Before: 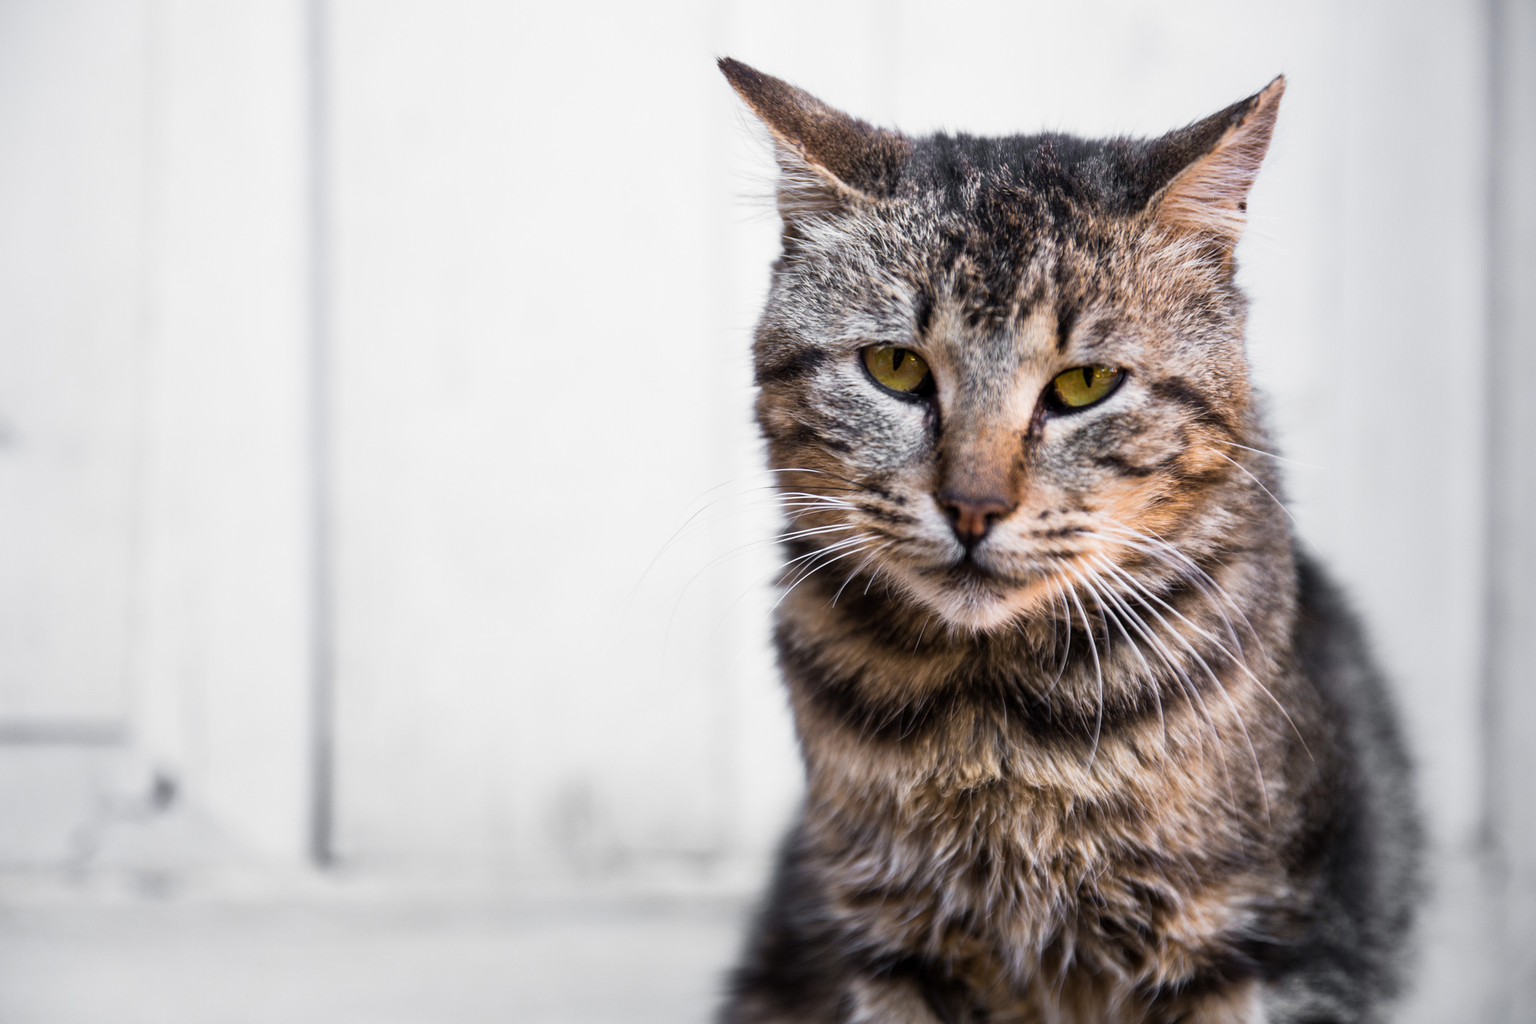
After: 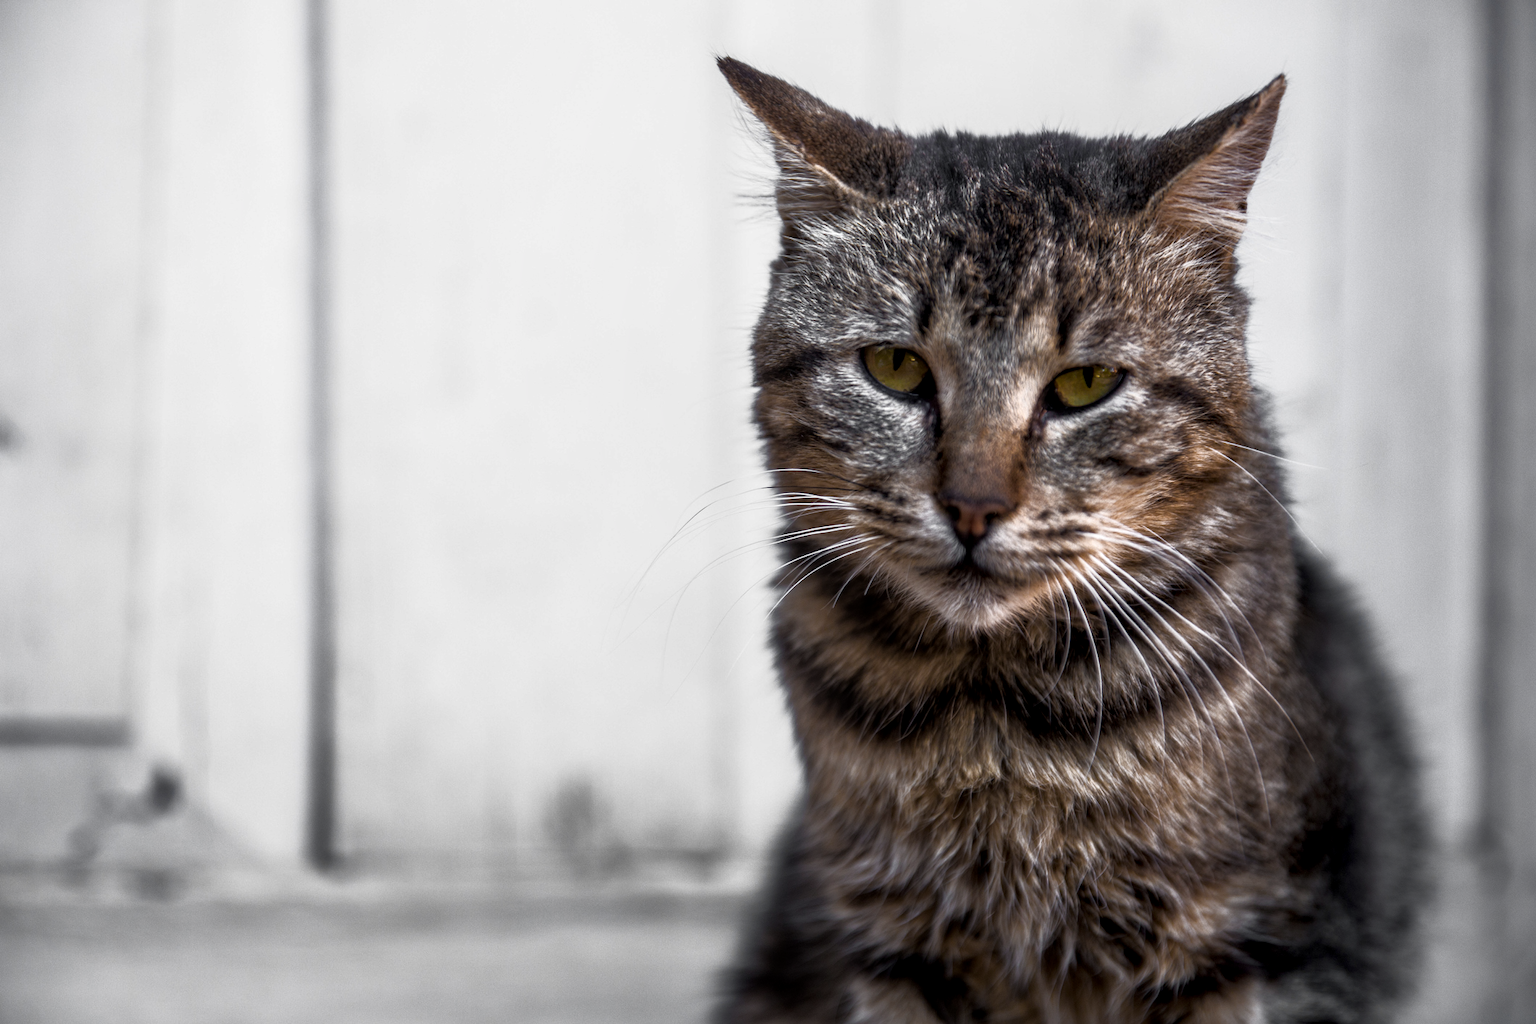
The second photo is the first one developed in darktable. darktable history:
base curve: curves: ch0 [(0, 0) (0.564, 0.291) (0.802, 0.731) (1, 1)]
tone equalizer: on, module defaults
local contrast: detail 130%
